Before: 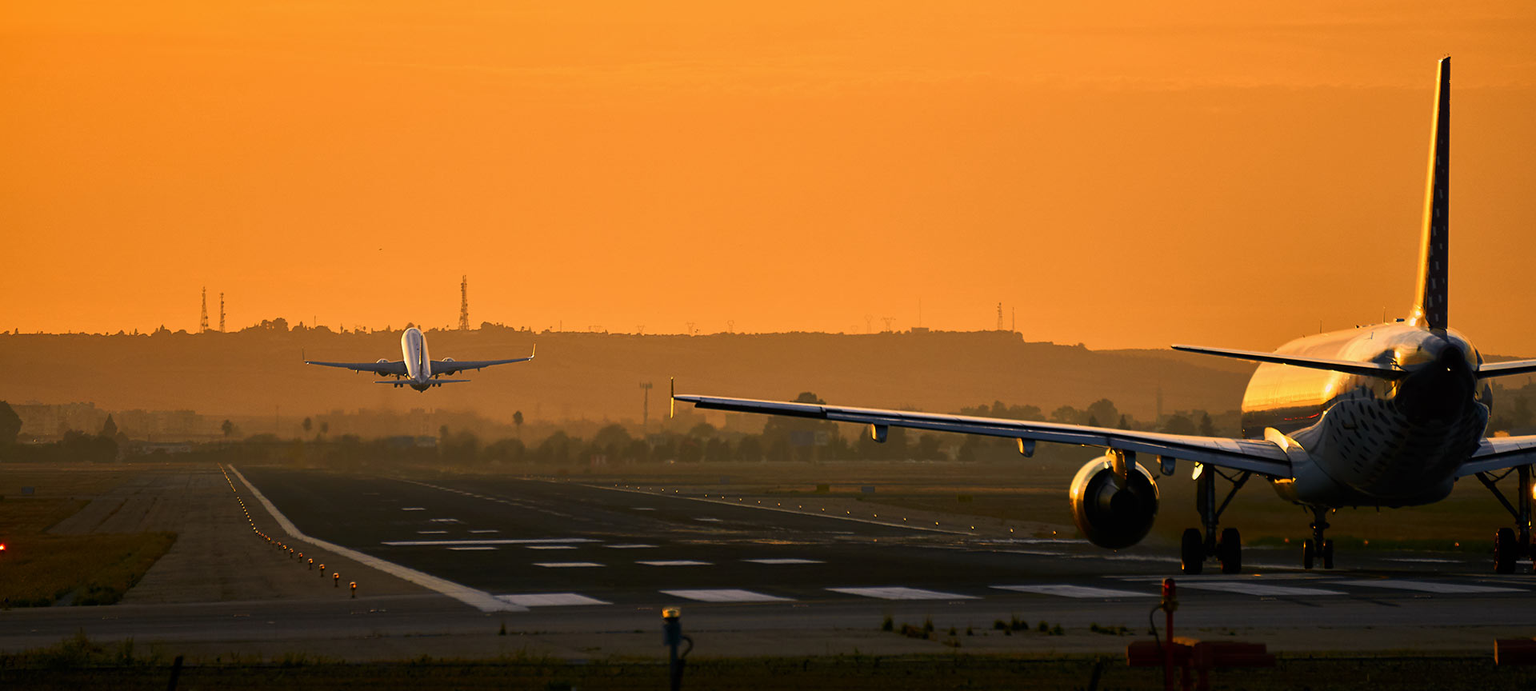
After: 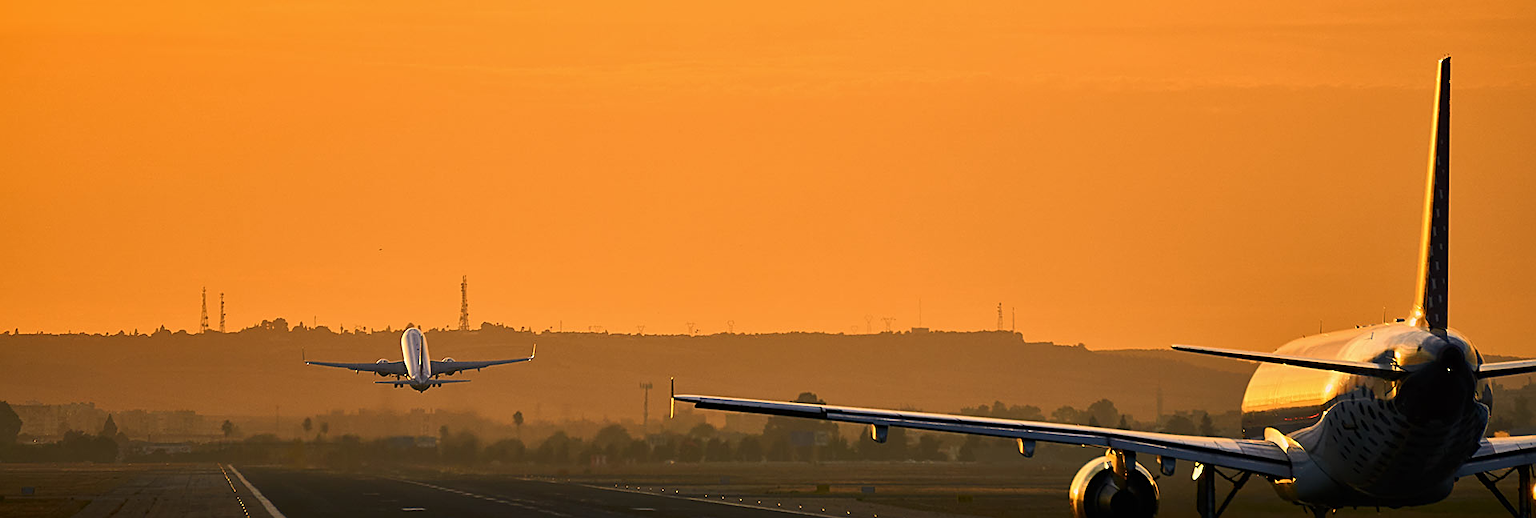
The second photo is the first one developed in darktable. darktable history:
crop: bottom 24.985%
sharpen: on, module defaults
